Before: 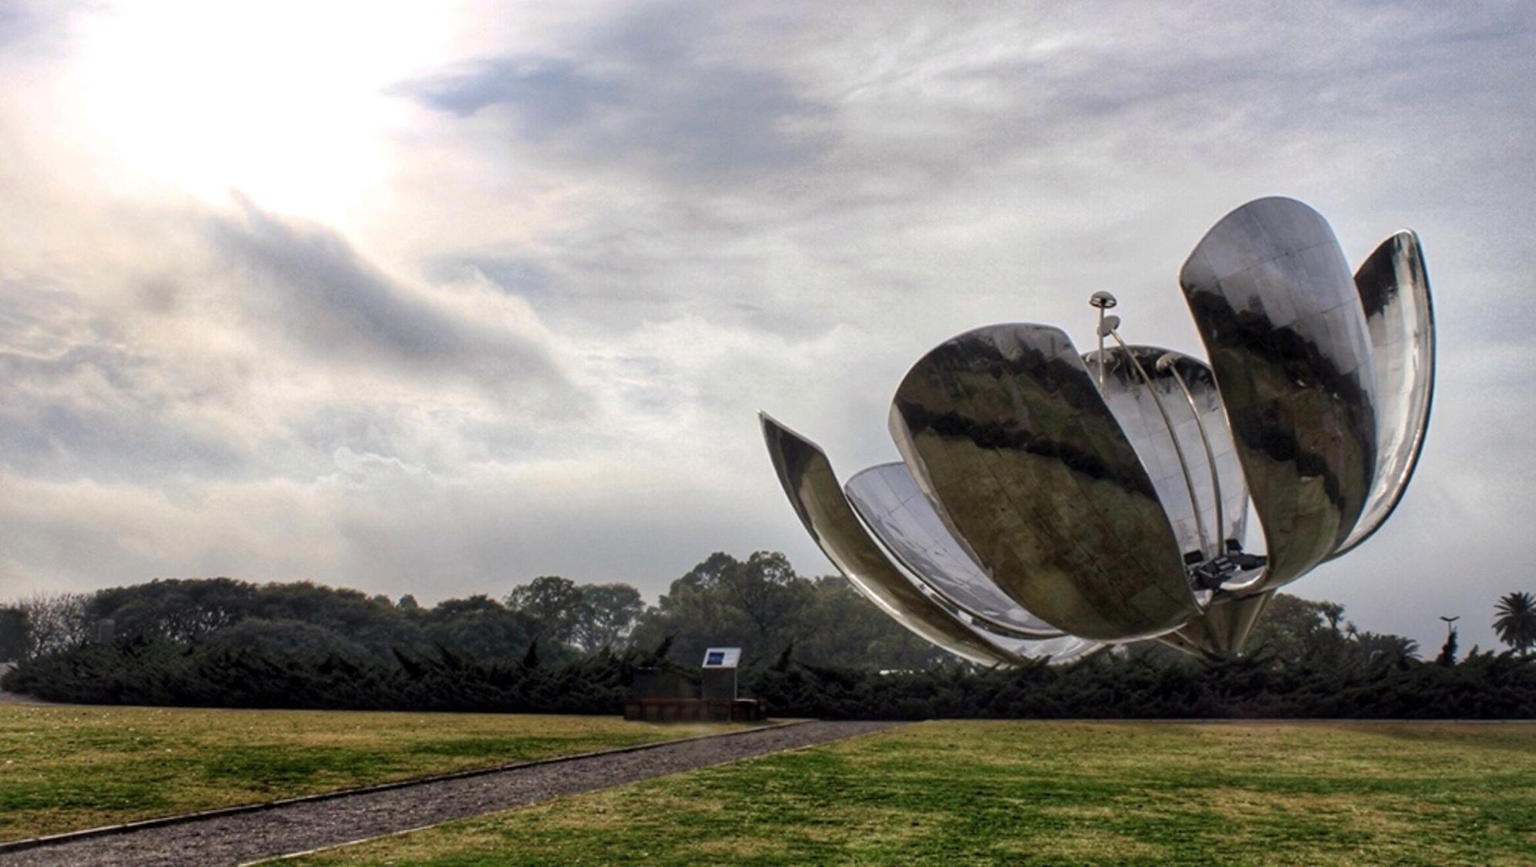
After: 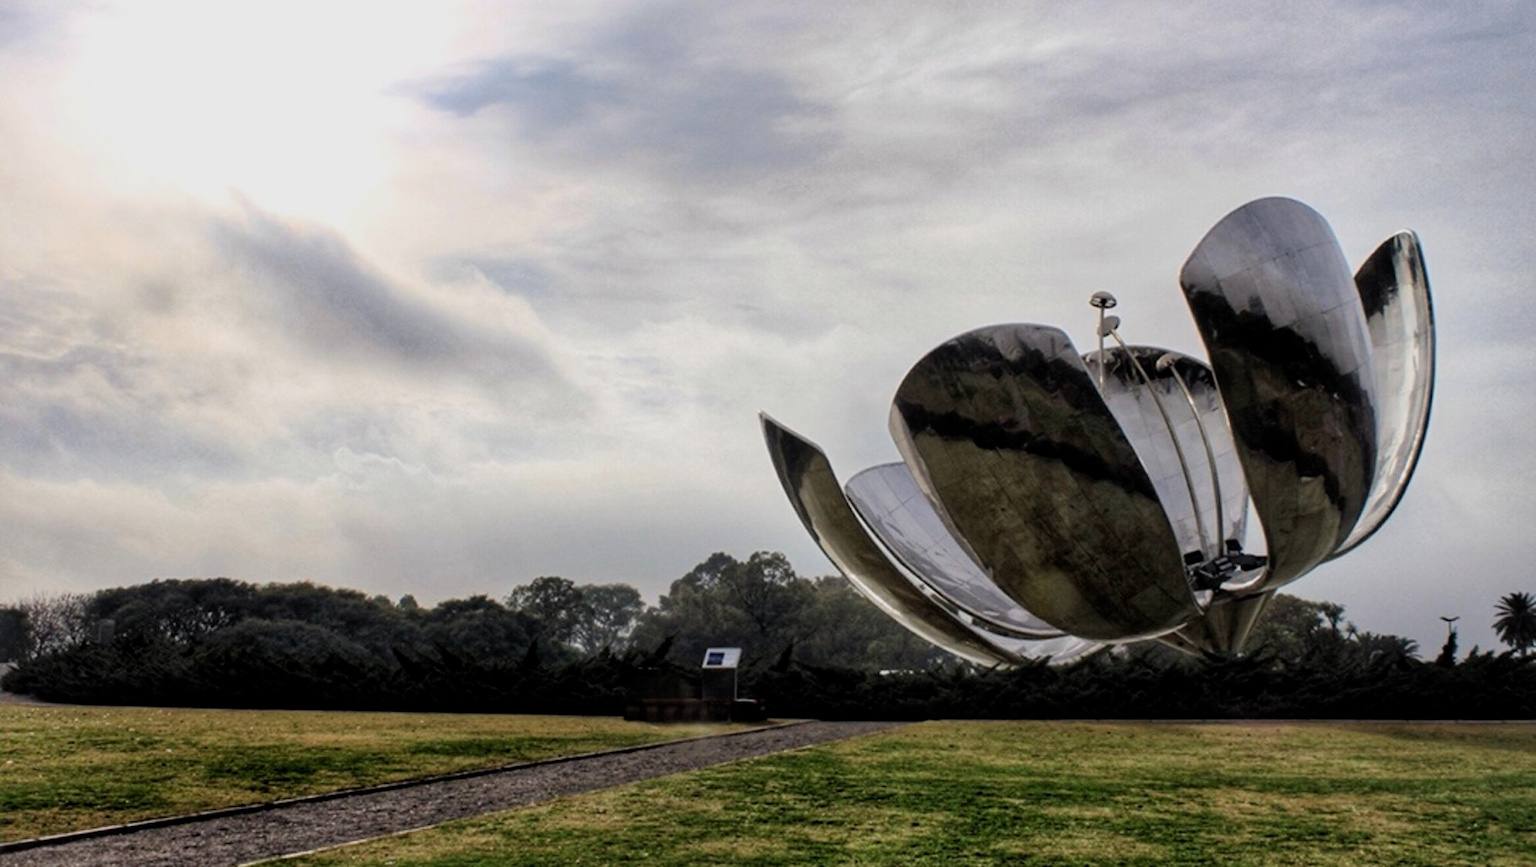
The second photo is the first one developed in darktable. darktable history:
filmic rgb: middle gray luminance 9.3%, black relative exposure -10.57 EV, white relative exposure 3.44 EV, threshold 2.95 EV, target black luminance 0%, hardness 5.97, latitude 59.54%, contrast 1.09, highlights saturation mix 6.5%, shadows ↔ highlights balance 28.51%, enable highlight reconstruction true
